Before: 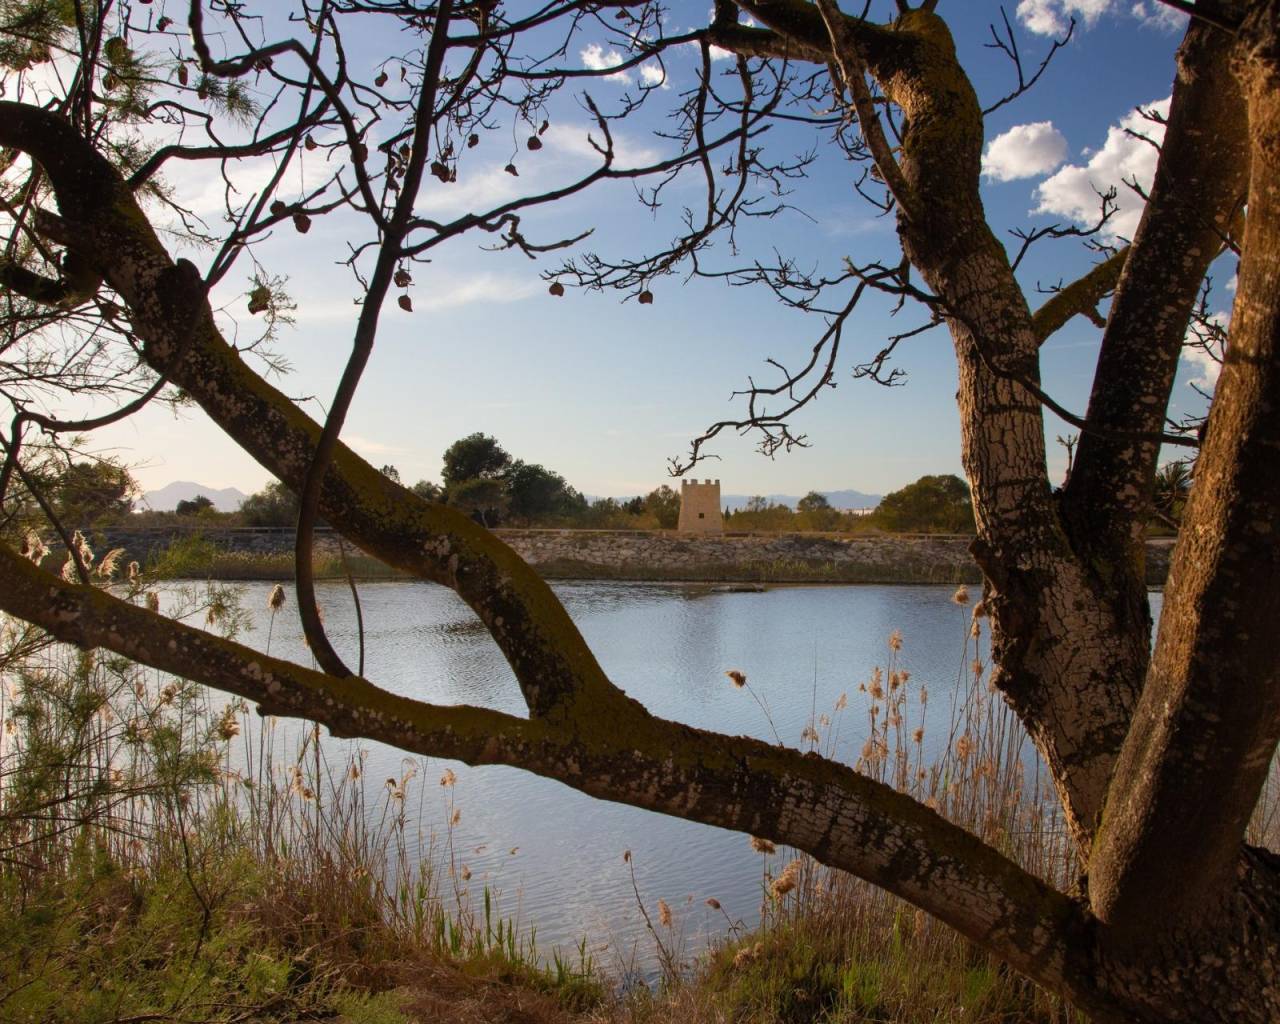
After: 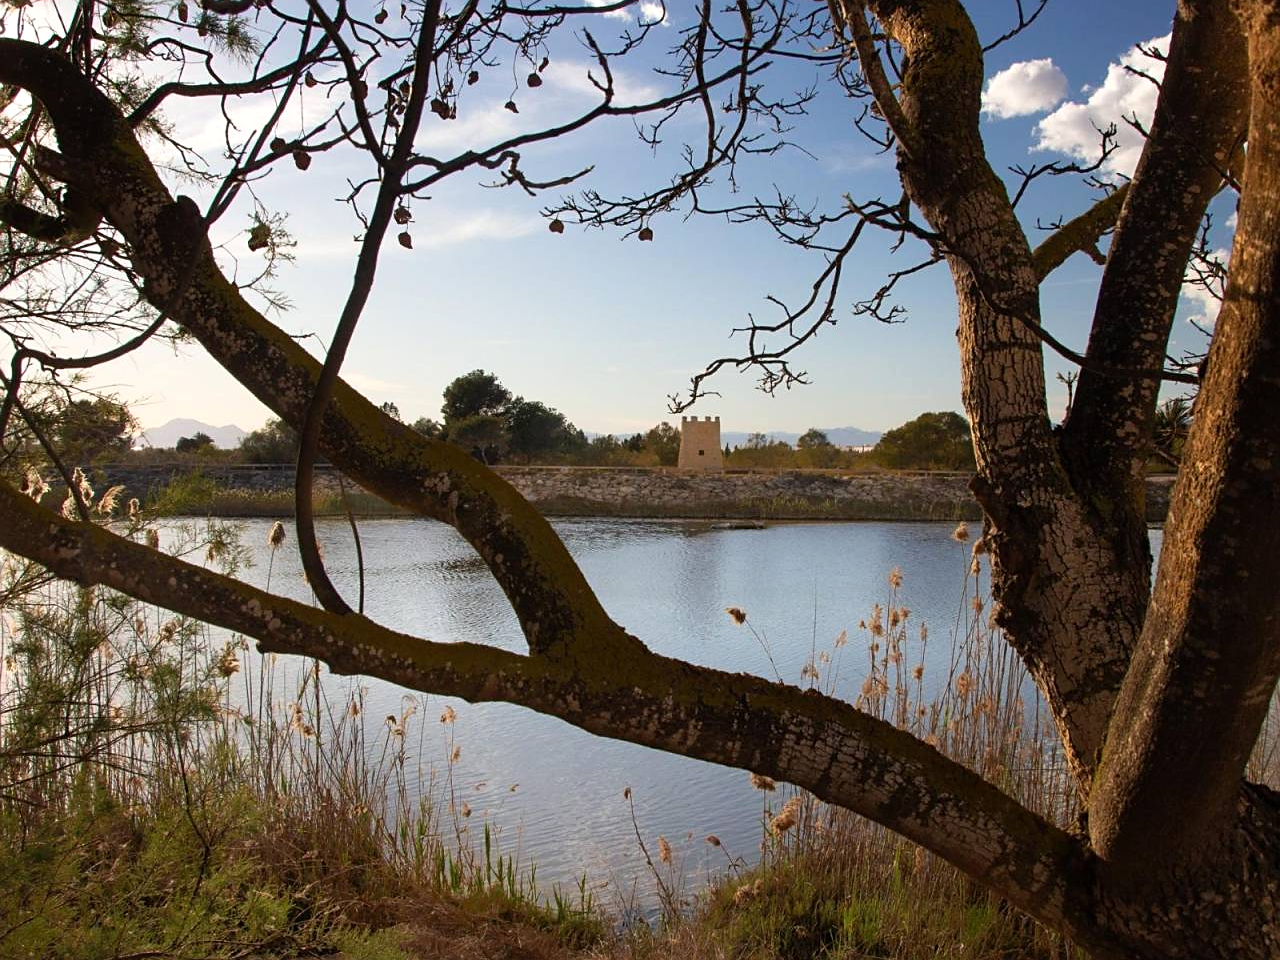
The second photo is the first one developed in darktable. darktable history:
crop and rotate: top 6.25%
sharpen: radius 1.864, amount 0.398, threshold 1.271
tone curve: curves: ch0 [(0, 0) (0.003, 0.003) (0.011, 0.011) (0.025, 0.025) (0.044, 0.044) (0.069, 0.068) (0.1, 0.098) (0.136, 0.134) (0.177, 0.175) (0.224, 0.221) (0.277, 0.273) (0.335, 0.331) (0.399, 0.394) (0.468, 0.462) (0.543, 0.543) (0.623, 0.623) (0.709, 0.709) (0.801, 0.801) (0.898, 0.898) (1, 1)], preserve colors none
shadows and highlights: shadows -12.5, white point adjustment 4, highlights 28.33
